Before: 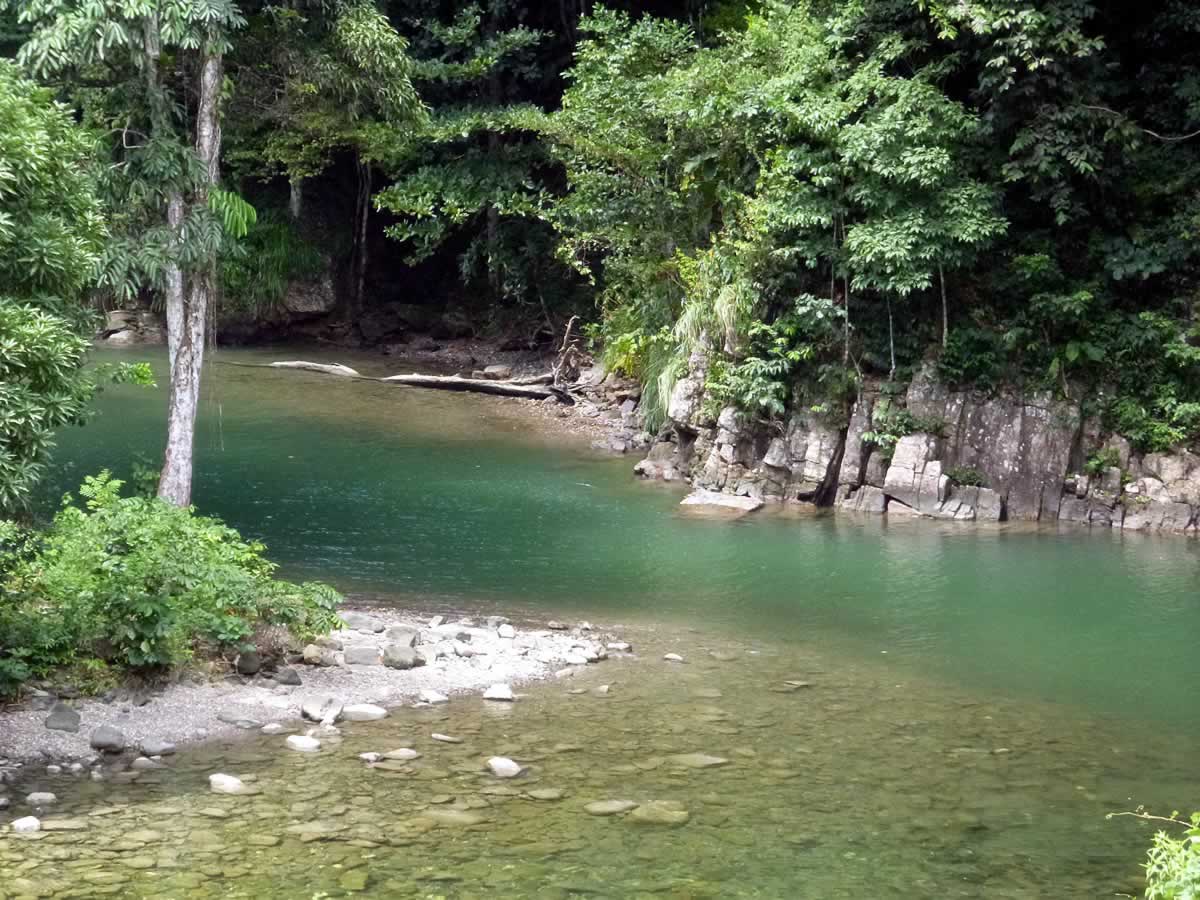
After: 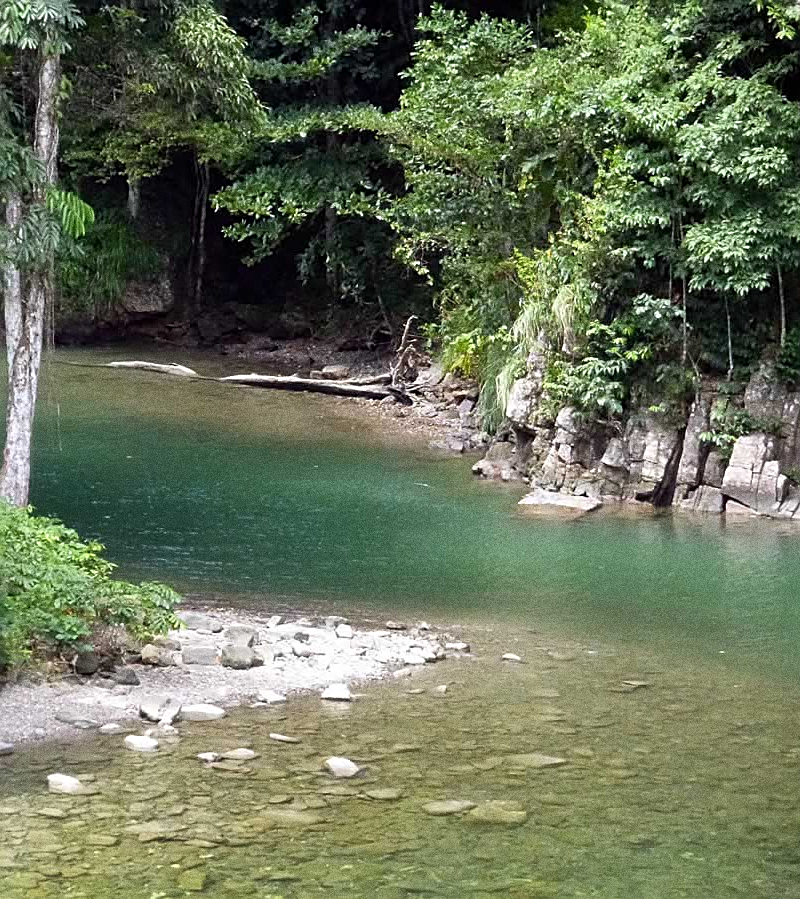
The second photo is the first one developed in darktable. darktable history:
sharpen: on, module defaults
grain: coarseness 0.09 ISO, strength 40%
crop and rotate: left 13.537%, right 19.796%
